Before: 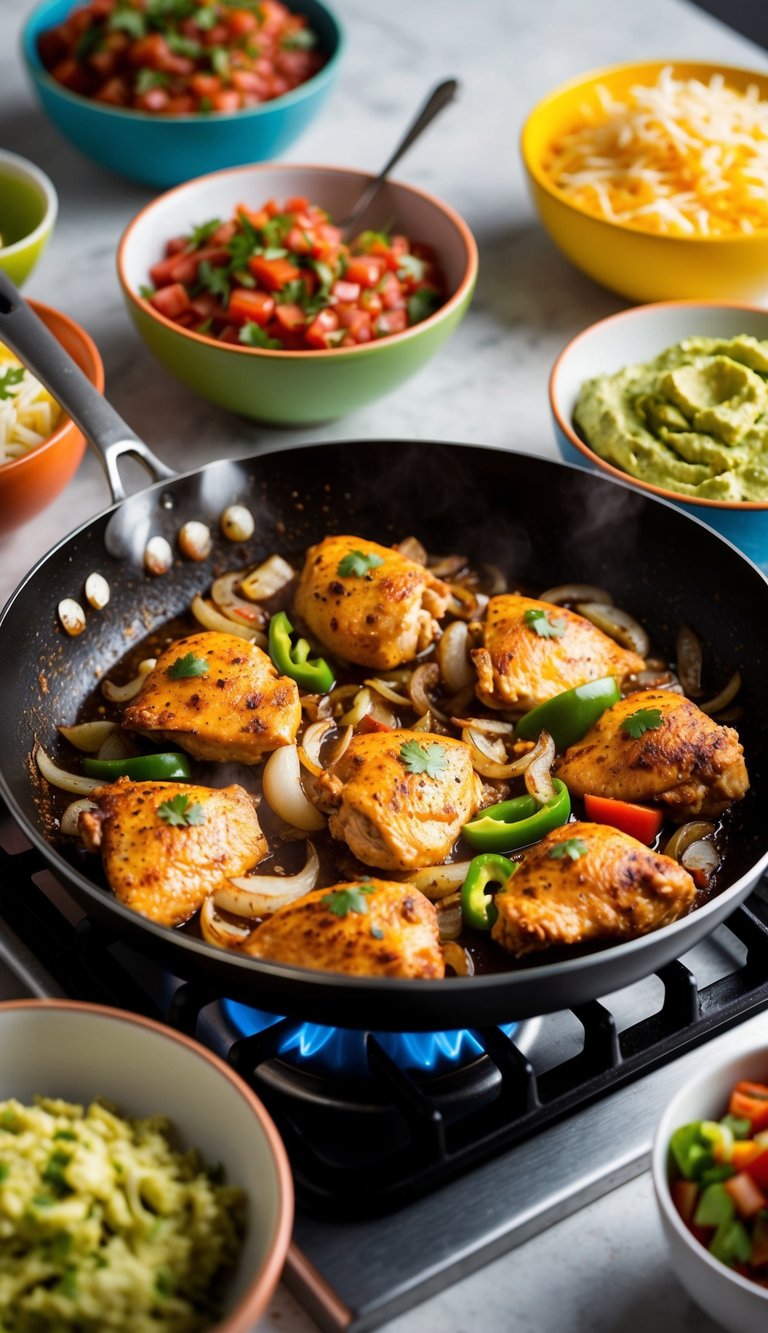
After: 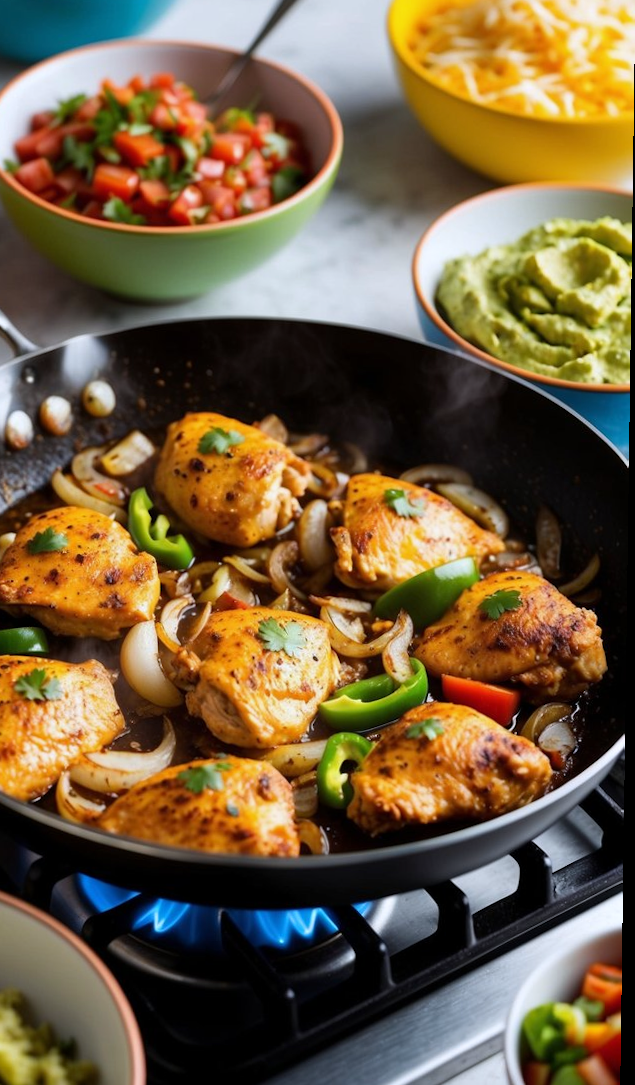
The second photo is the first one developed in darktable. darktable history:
white balance: red 0.974, blue 1.044
crop: left 19.159%, top 9.58%, bottom 9.58%
rotate and perspective: rotation 0.8°, automatic cropping off
